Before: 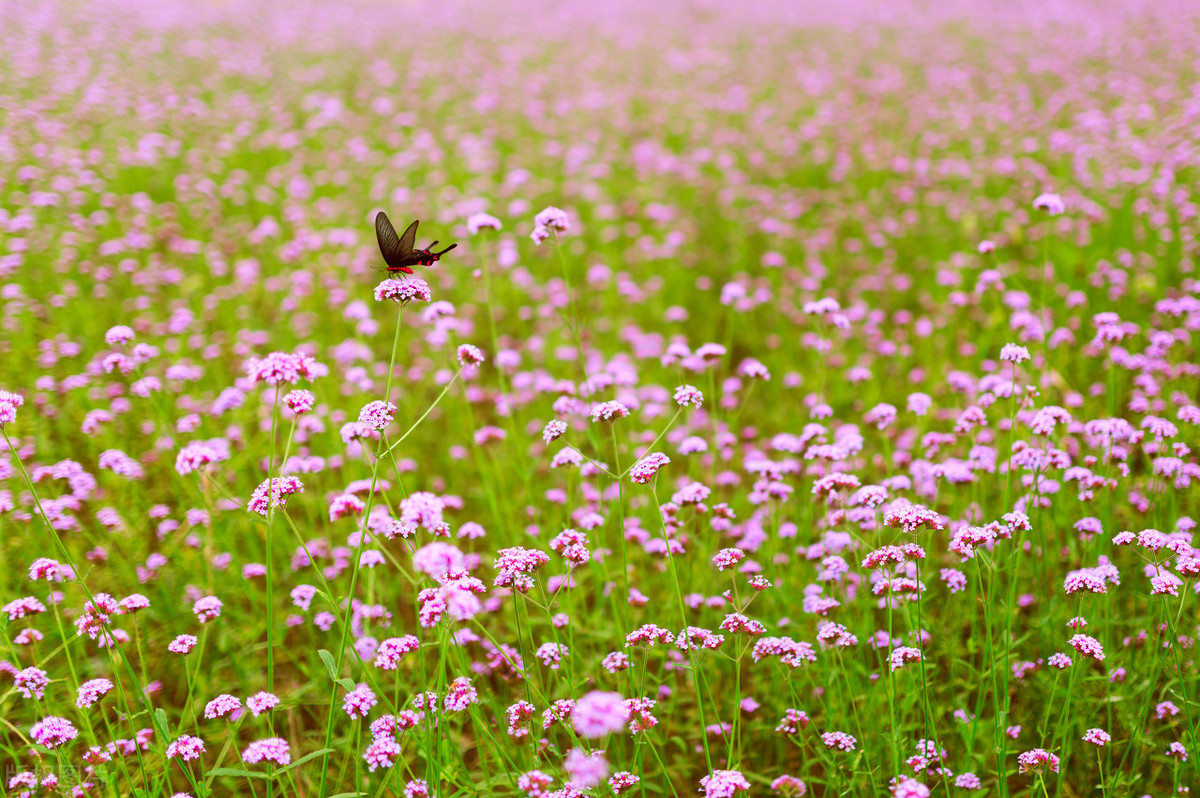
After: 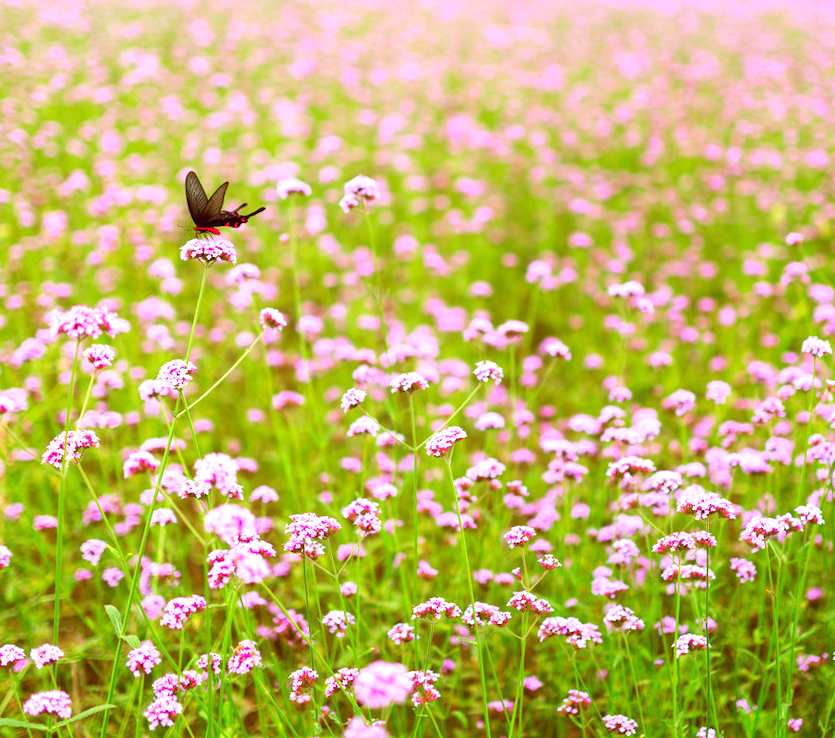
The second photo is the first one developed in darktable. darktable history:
crop and rotate: angle -3.1°, left 14.027%, top 0.044%, right 10.743%, bottom 0.018%
exposure: exposure 0.607 EV, compensate highlight preservation false
